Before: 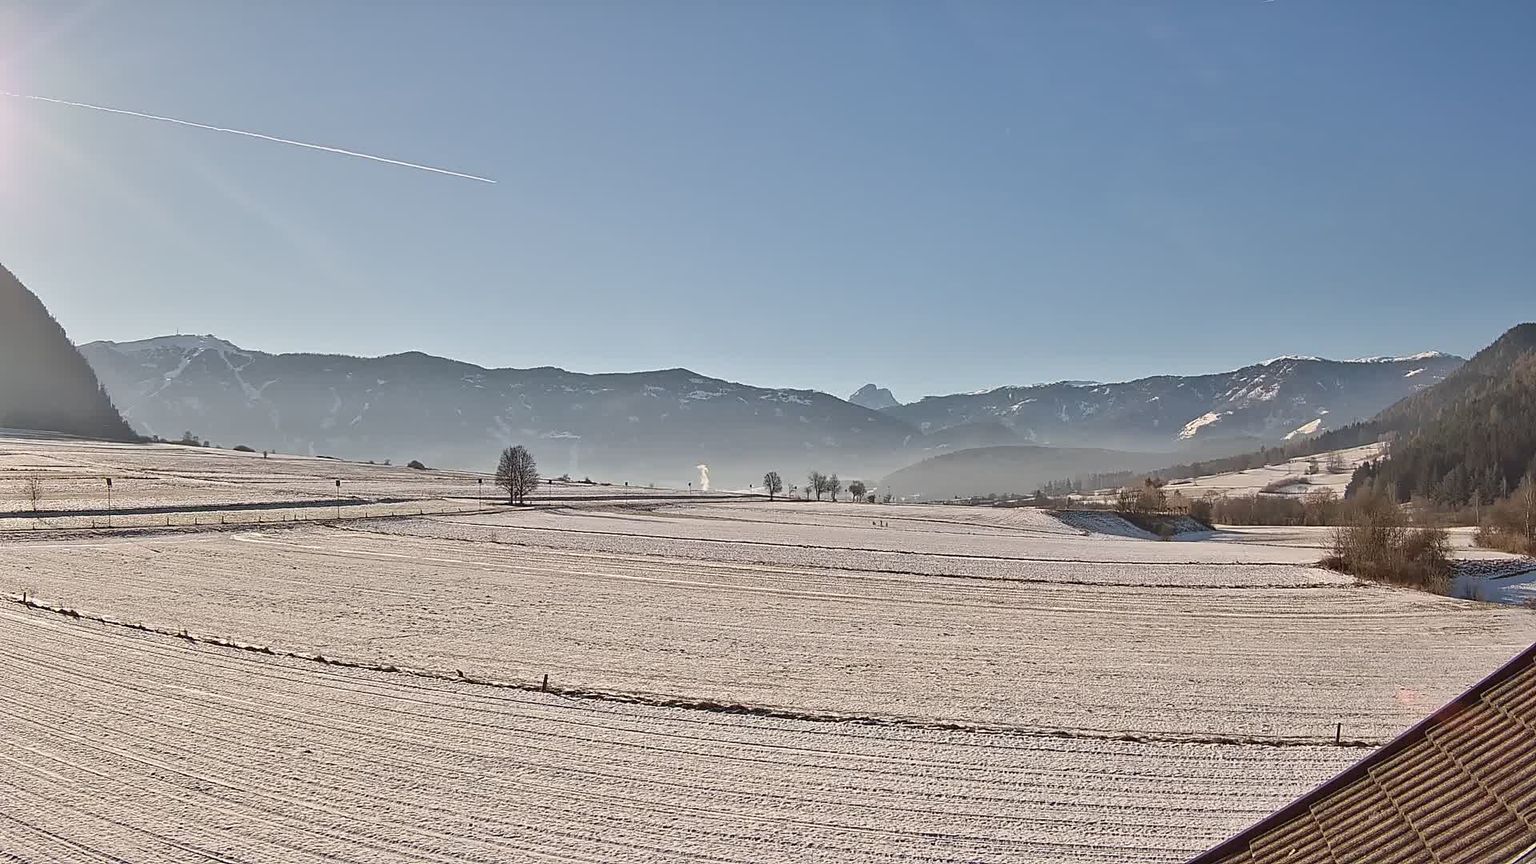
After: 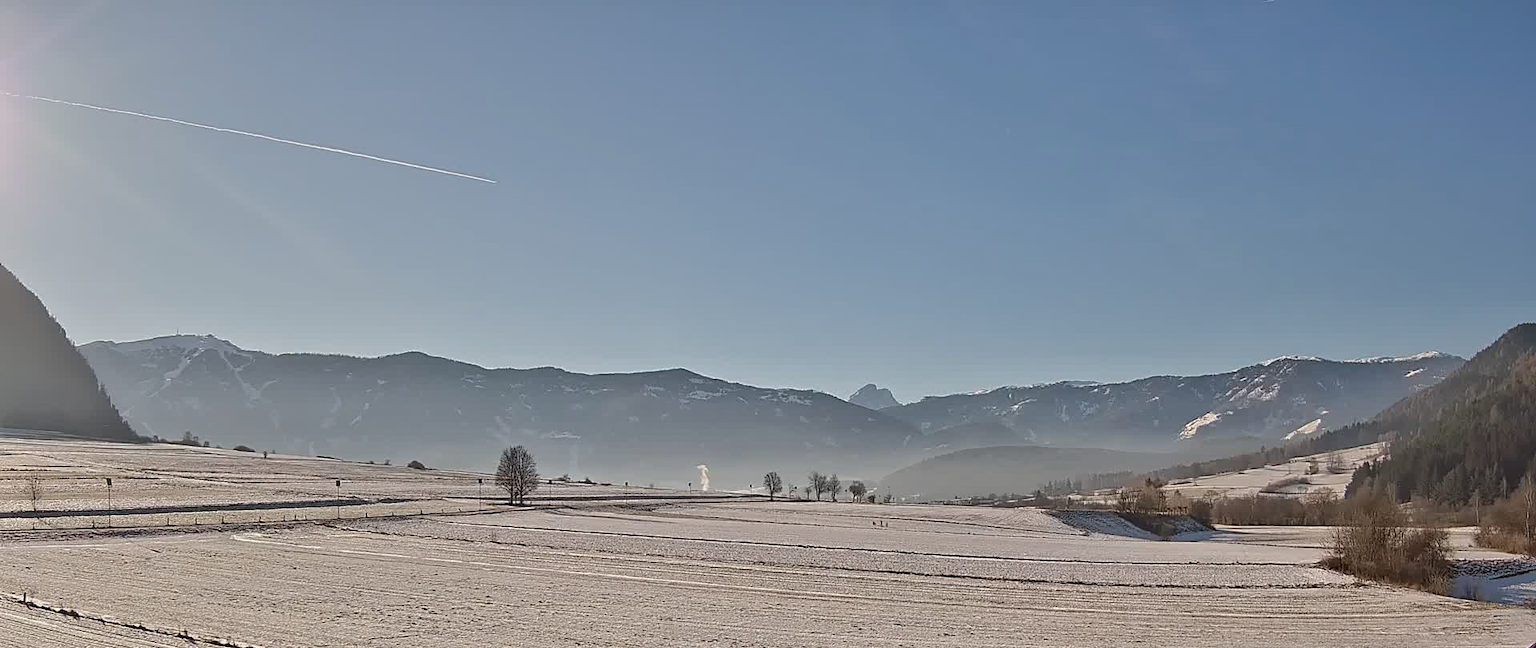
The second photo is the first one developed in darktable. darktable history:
crop: bottom 24.988%
rgb curve: curves: ch0 [(0, 0) (0.175, 0.154) (0.785, 0.663) (1, 1)]
